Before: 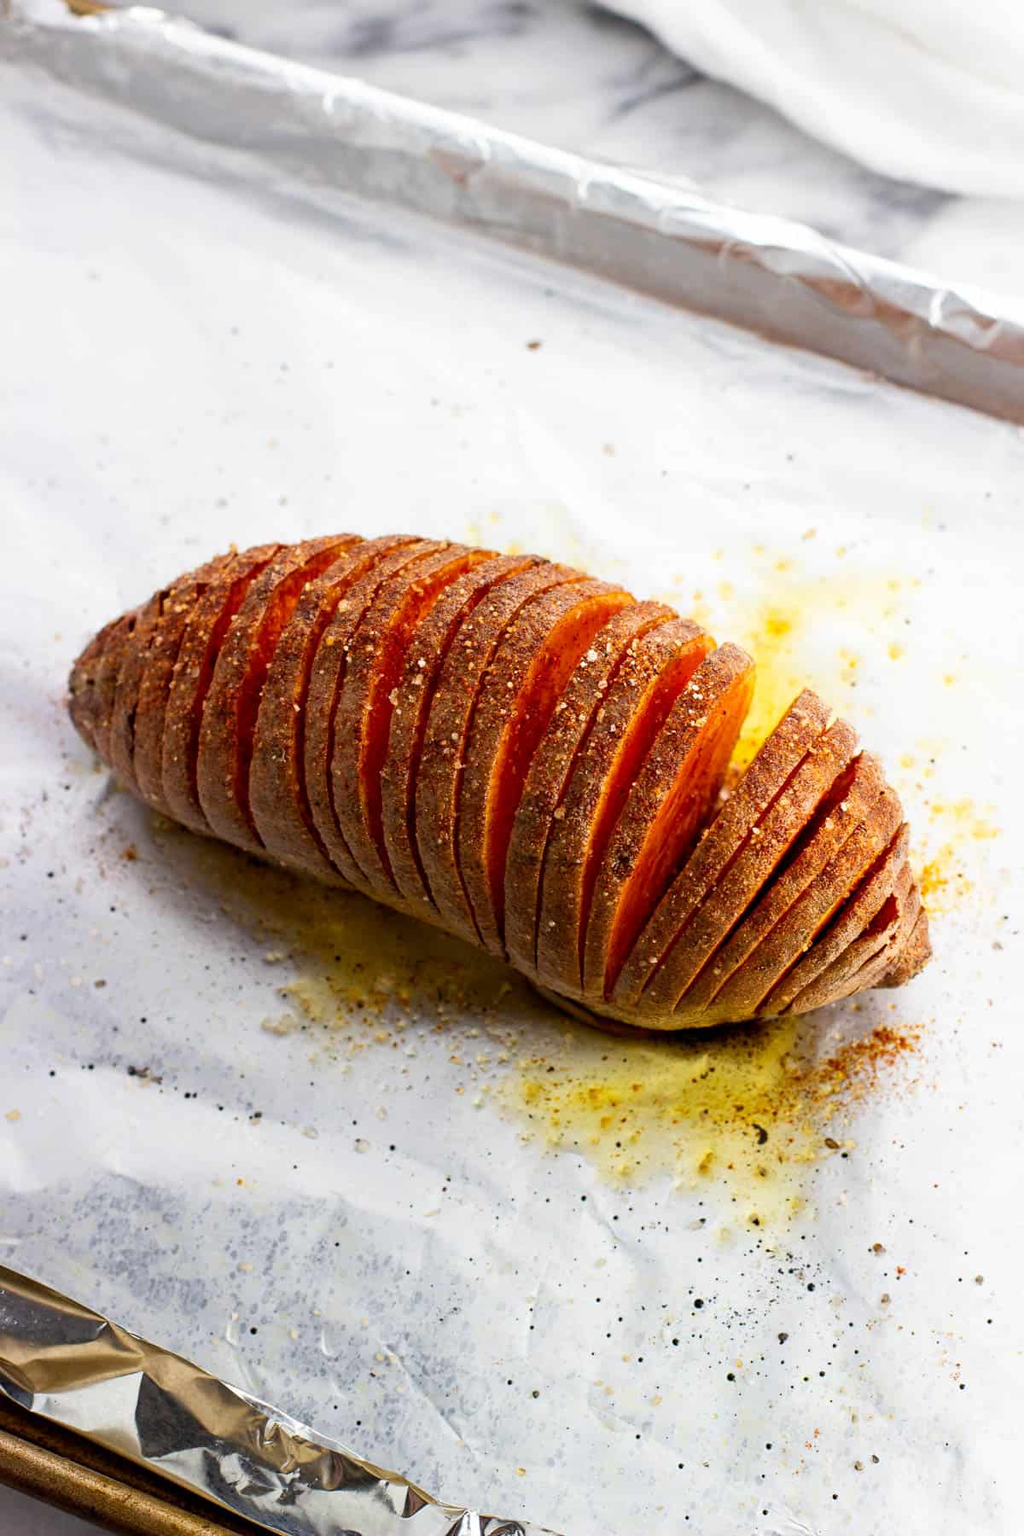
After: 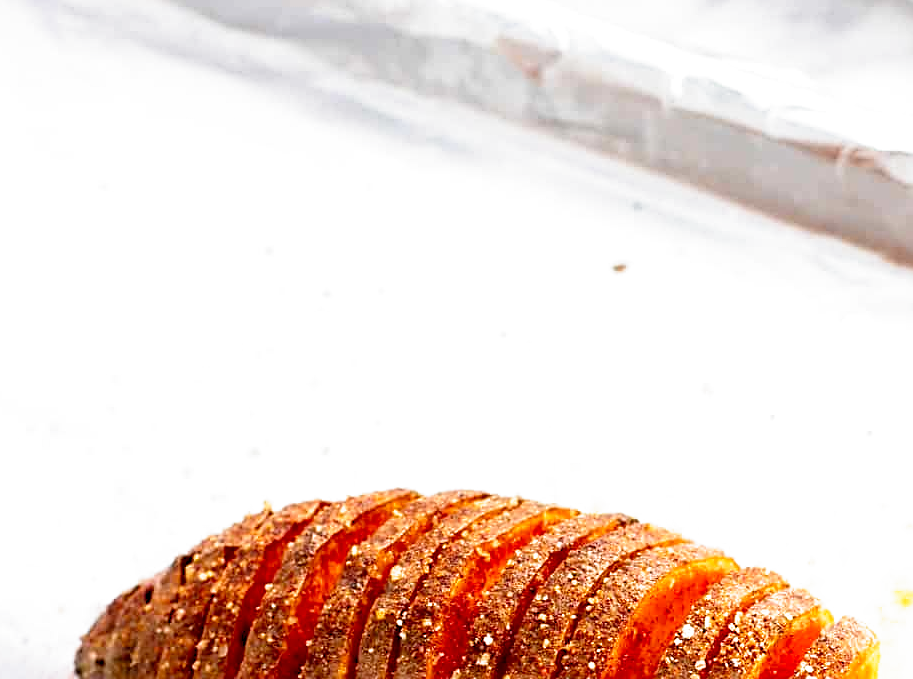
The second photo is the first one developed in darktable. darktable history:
exposure: exposure 0.606 EV, compensate highlight preservation false
crop: left 0.552%, top 7.631%, right 23.329%, bottom 54.594%
filmic rgb: black relative exposure -12.9 EV, white relative exposure 2.81 EV, target black luminance 0%, hardness 8.6, latitude 69.46%, contrast 1.134, shadows ↔ highlights balance -1.14%, preserve chrominance no, color science v5 (2021), contrast in shadows safe, contrast in highlights safe
sharpen: amount 0.492
